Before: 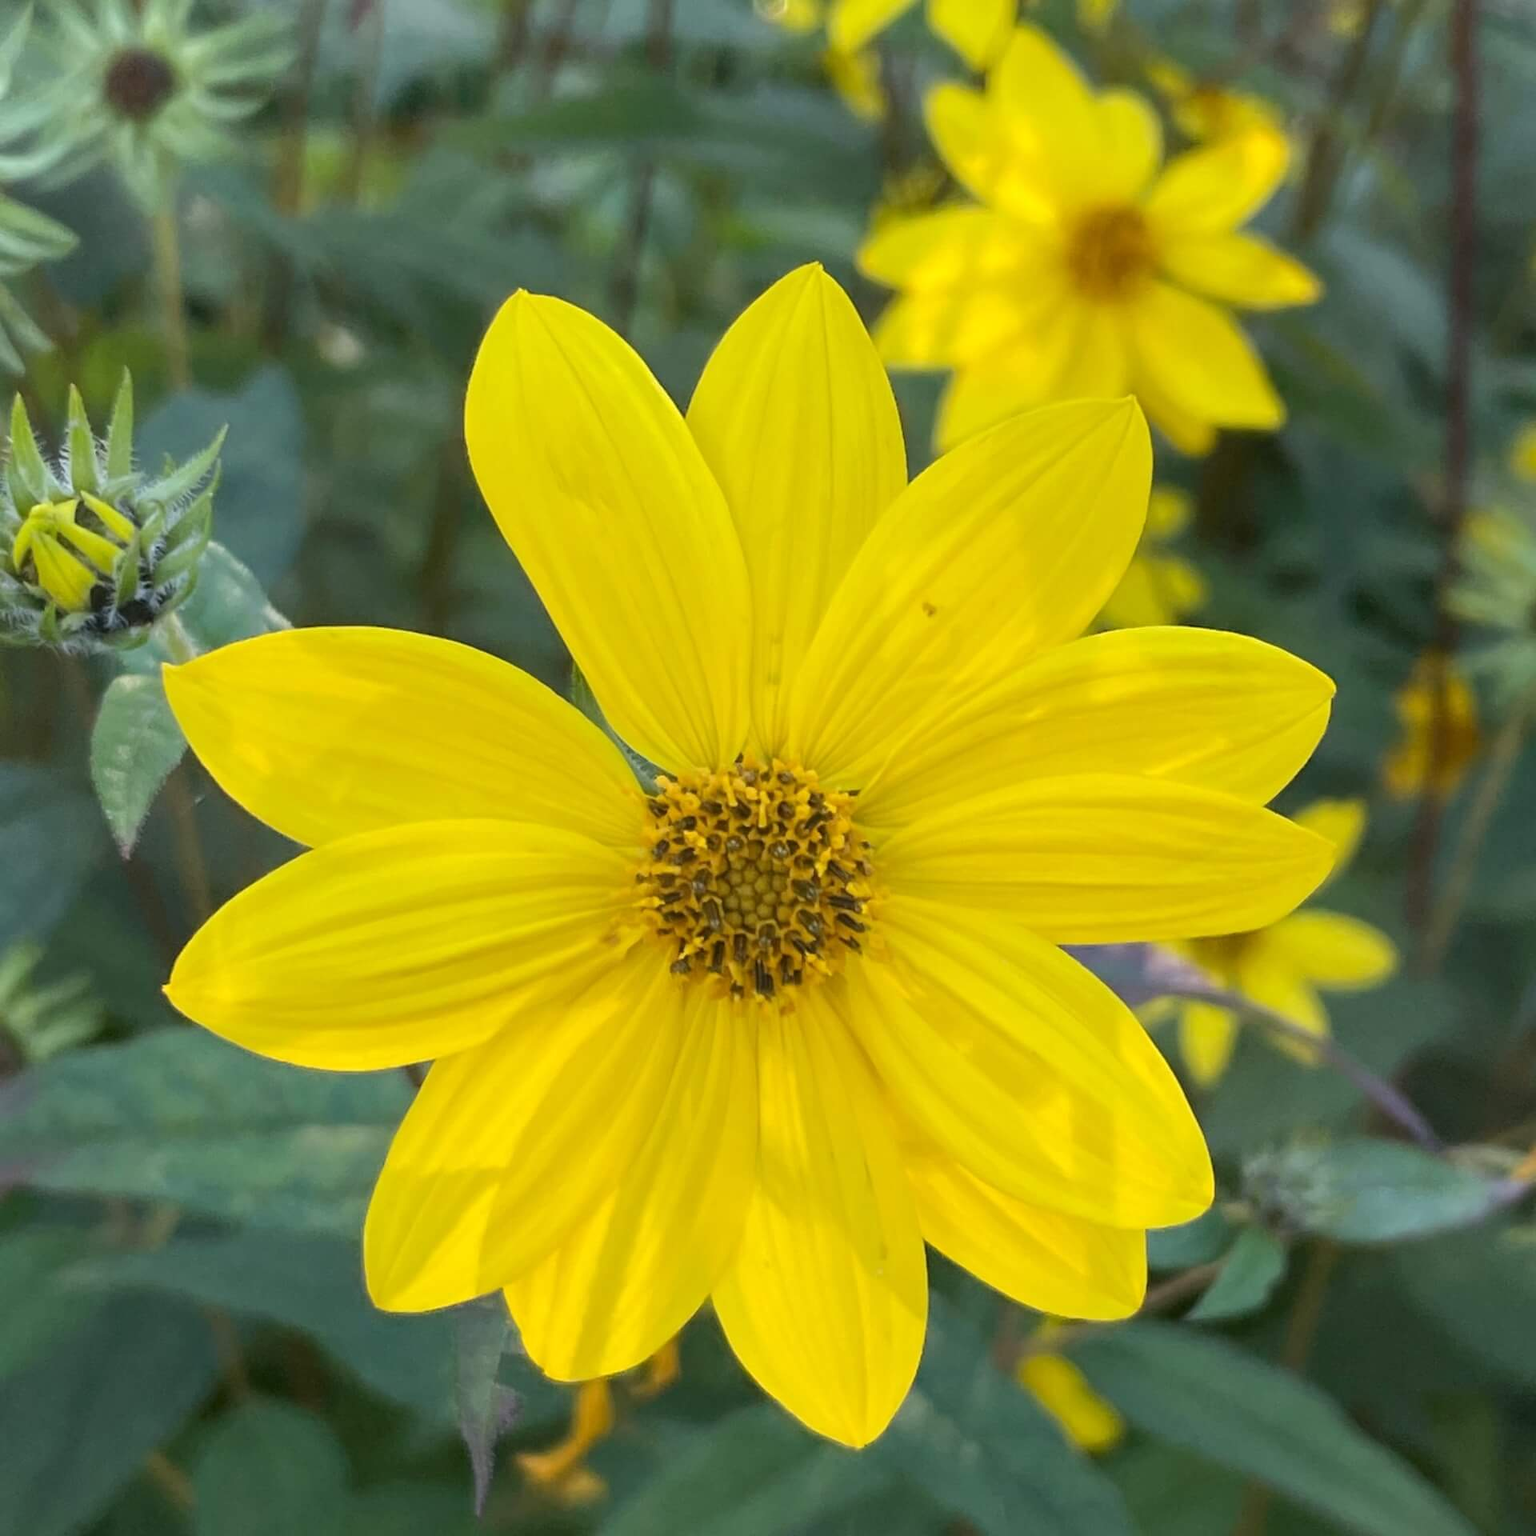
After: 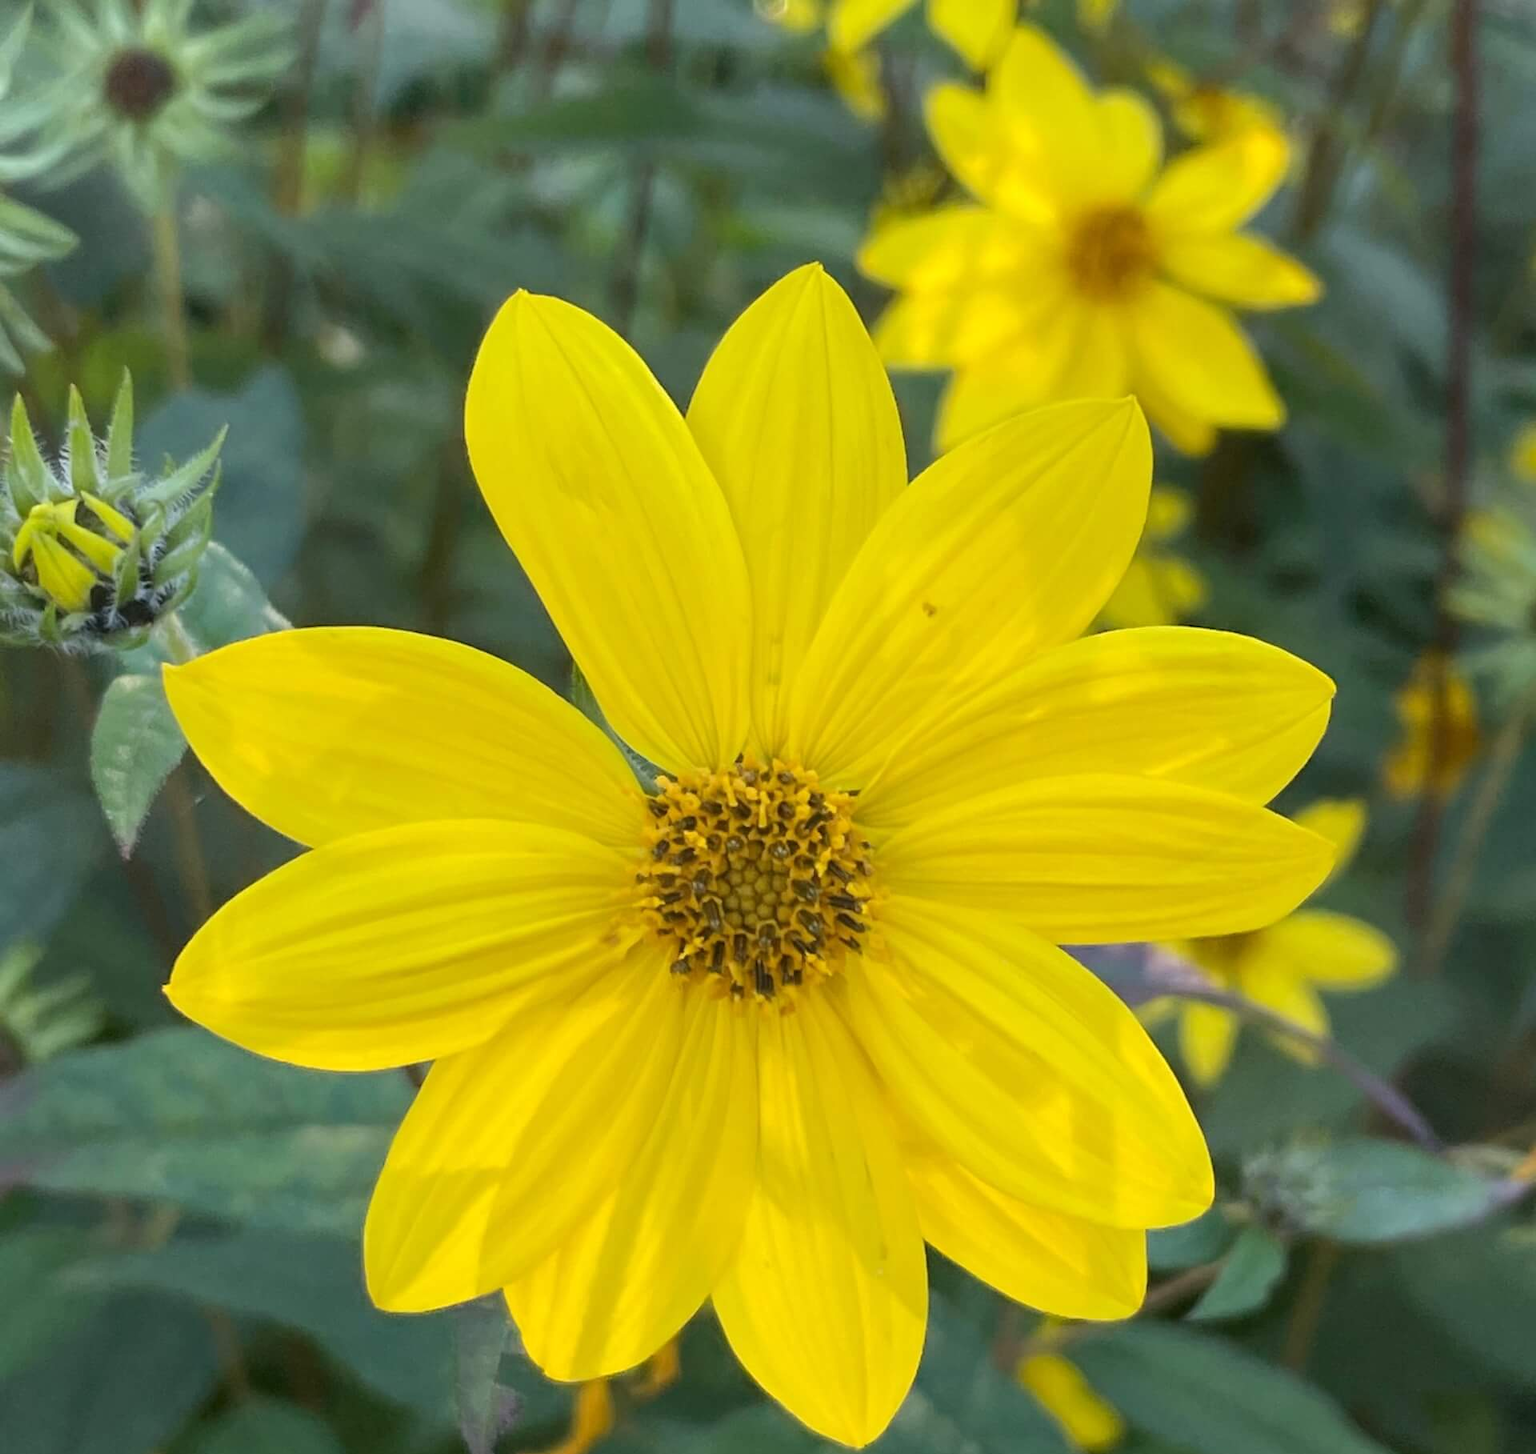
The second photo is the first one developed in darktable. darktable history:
crop and rotate: top 0.007%, bottom 5.293%
